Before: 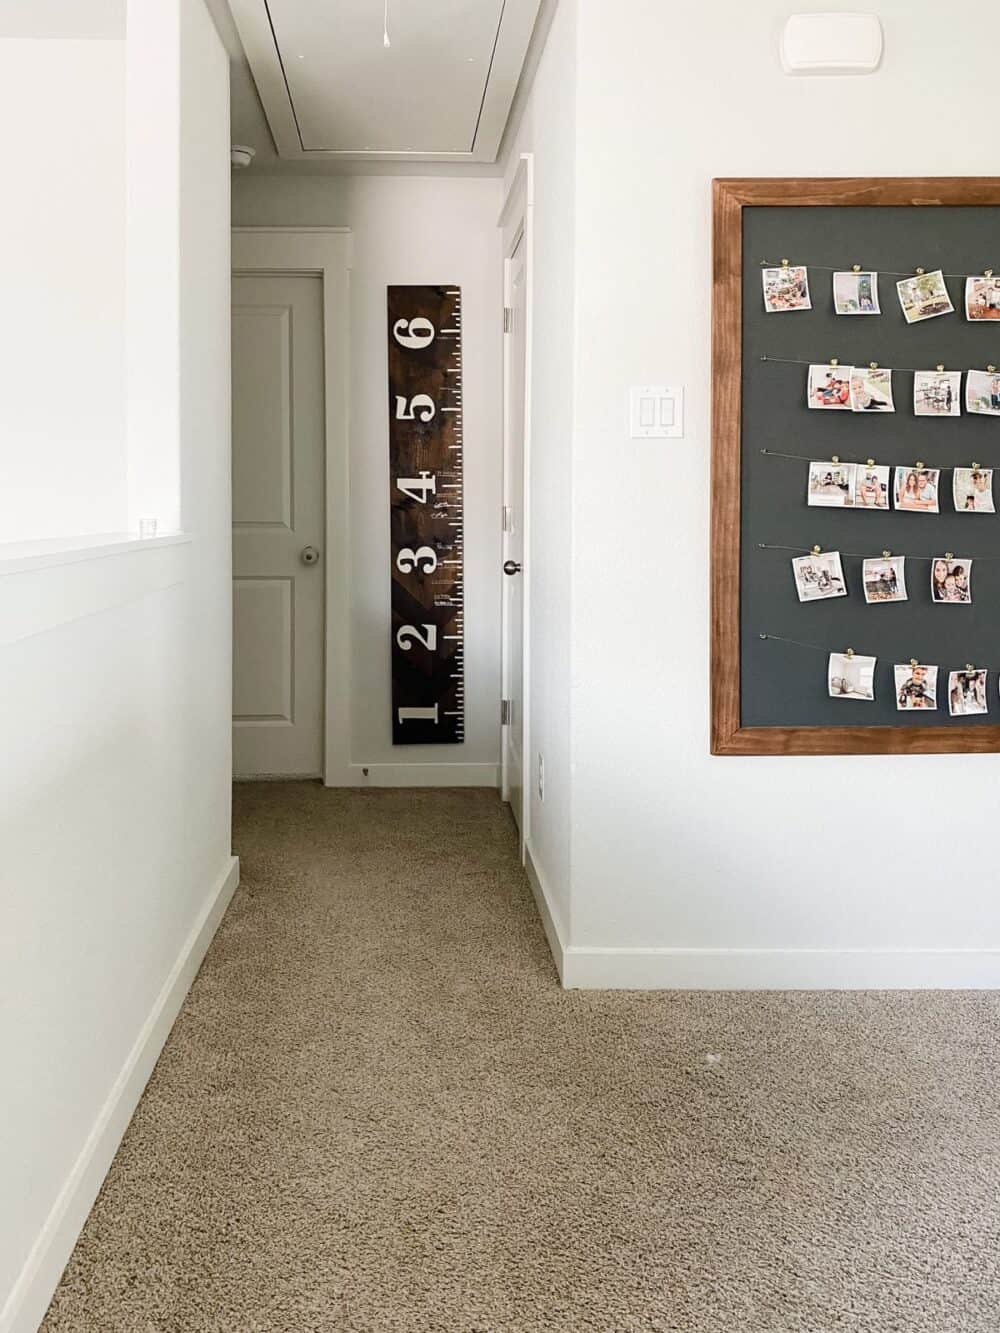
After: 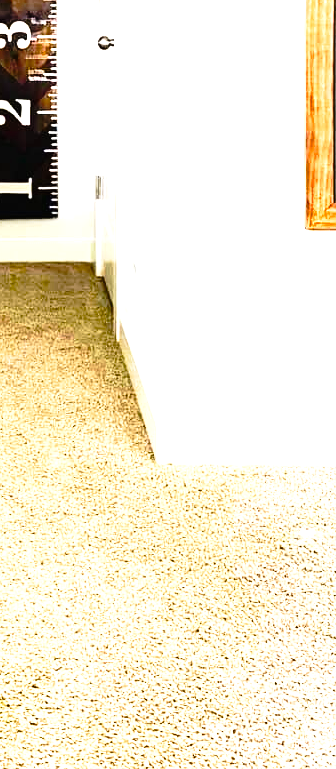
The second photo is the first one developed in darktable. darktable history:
tone curve: curves: ch0 [(0, 0.009) (0.105, 0.08) (0.195, 0.18) (0.283, 0.316) (0.384, 0.434) (0.485, 0.531) (0.638, 0.69) (0.81, 0.872) (1, 0.977)]; ch1 [(0, 0) (0.161, 0.092) (0.35, 0.33) (0.379, 0.401) (0.456, 0.469) (0.498, 0.502) (0.52, 0.536) (0.586, 0.617) (0.635, 0.655) (1, 1)]; ch2 [(0, 0) (0.371, 0.362) (0.437, 0.437) (0.483, 0.484) (0.53, 0.515) (0.56, 0.571) (0.622, 0.606) (1, 1)], preserve colors none
color balance rgb: power › hue 326.66°, perceptual saturation grading › global saturation 19.655%, global vibrance 16.033%, saturation formula JzAzBz (2021)
crop: left 40.649%, top 39.43%, right 25.713%, bottom 2.866%
contrast brightness saturation: saturation 0.131
tone equalizer: -8 EV -1.09 EV, -7 EV -0.985 EV, -6 EV -0.84 EV, -5 EV -0.568 EV, -3 EV 0.58 EV, -2 EV 0.89 EV, -1 EV 1.01 EV, +0 EV 1.08 EV, edges refinement/feathering 500, mask exposure compensation -1.57 EV, preserve details no
exposure: black level correction 0, exposure 1.624 EV, compensate exposure bias true, compensate highlight preservation false
